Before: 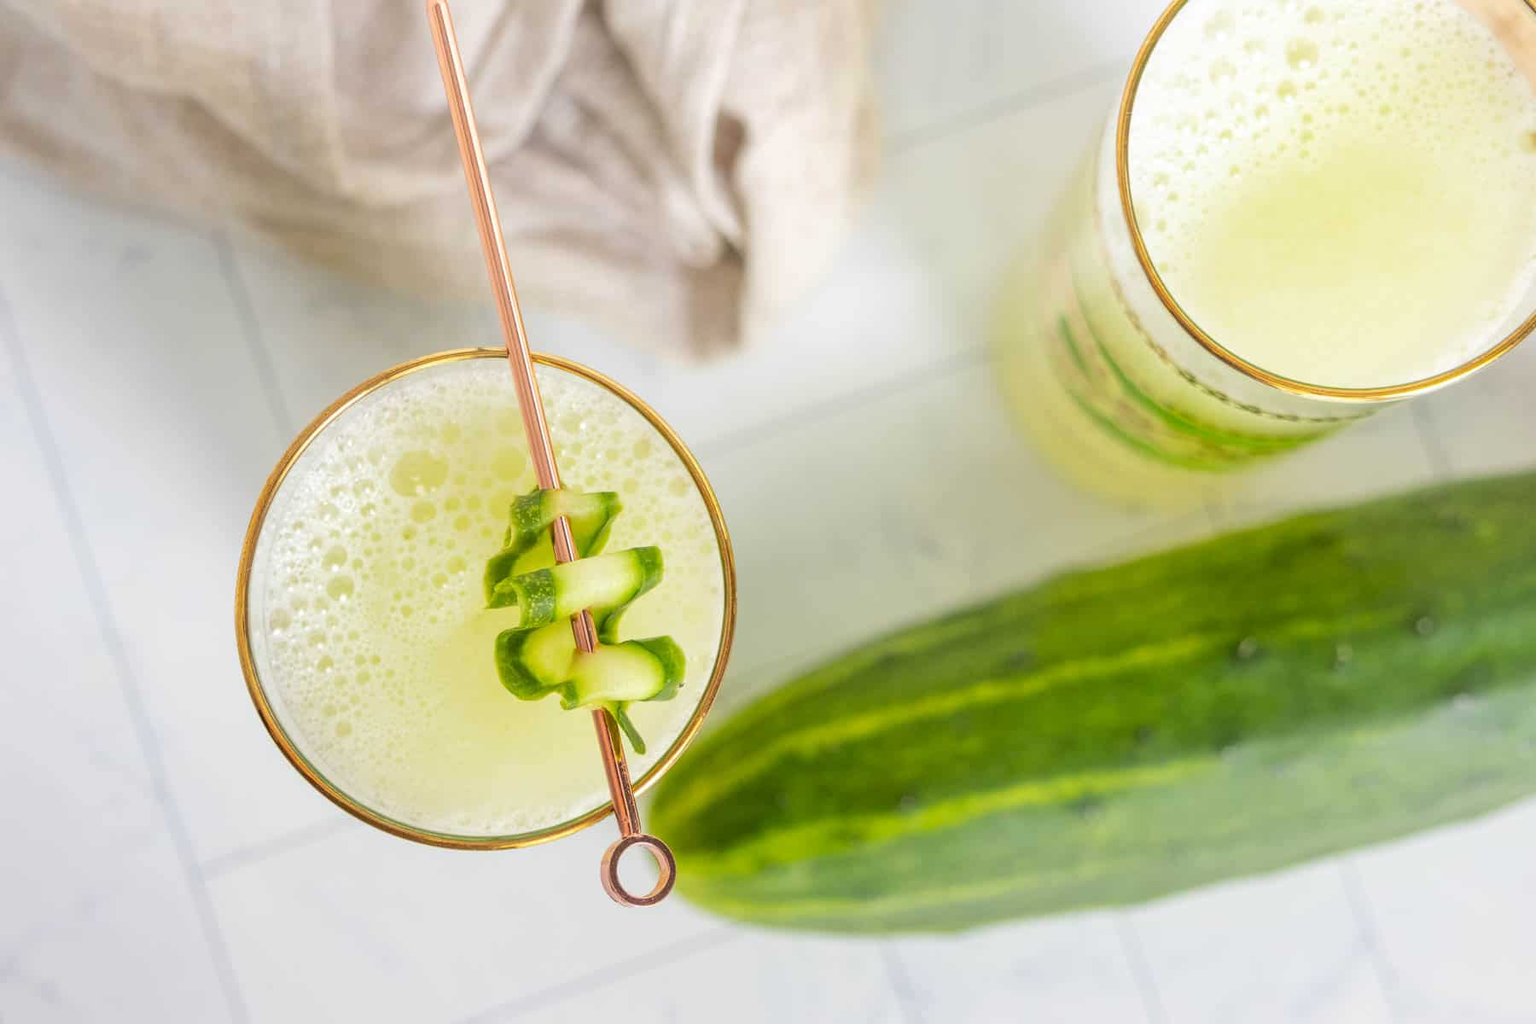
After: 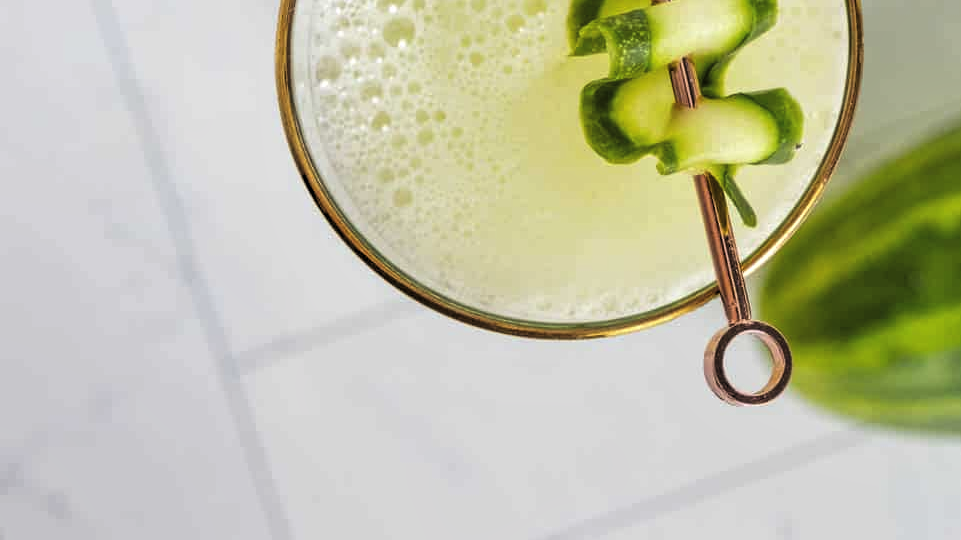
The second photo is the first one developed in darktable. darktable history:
tone equalizer: -7 EV 0.15 EV, -6 EV 0.6 EV, -5 EV 1.15 EV, -4 EV 1.33 EV, -3 EV 1.15 EV, -2 EV 0.6 EV, -1 EV 0.15 EV, mask exposure compensation -0.5 EV
levels: mode automatic, black 0.023%, white 99.97%, levels [0.062, 0.494, 0.925]
crop and rotate: top 54.778%, right 46.61%, bottom 0.159%
